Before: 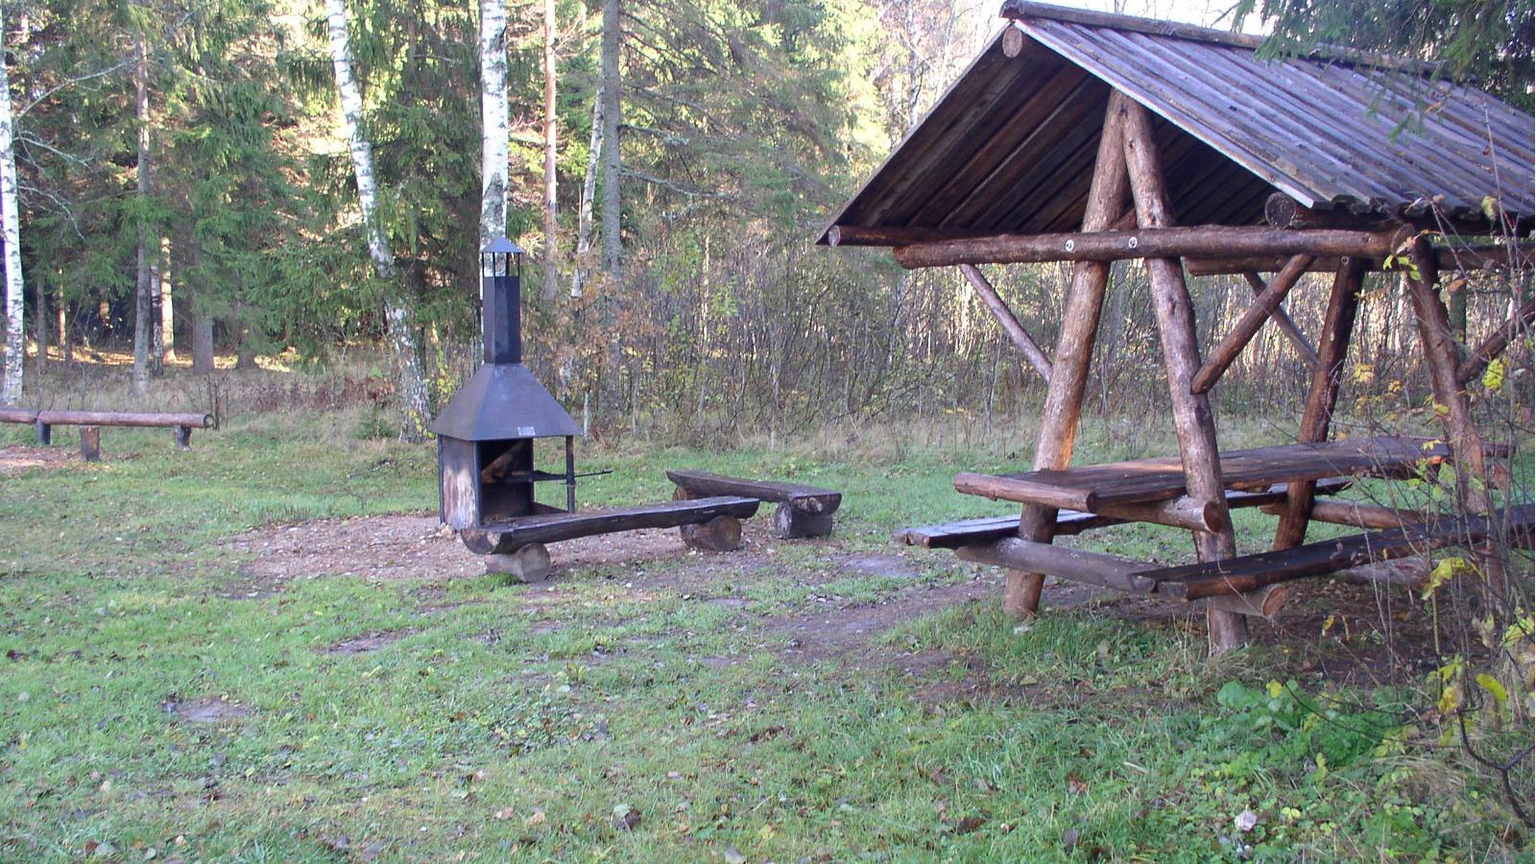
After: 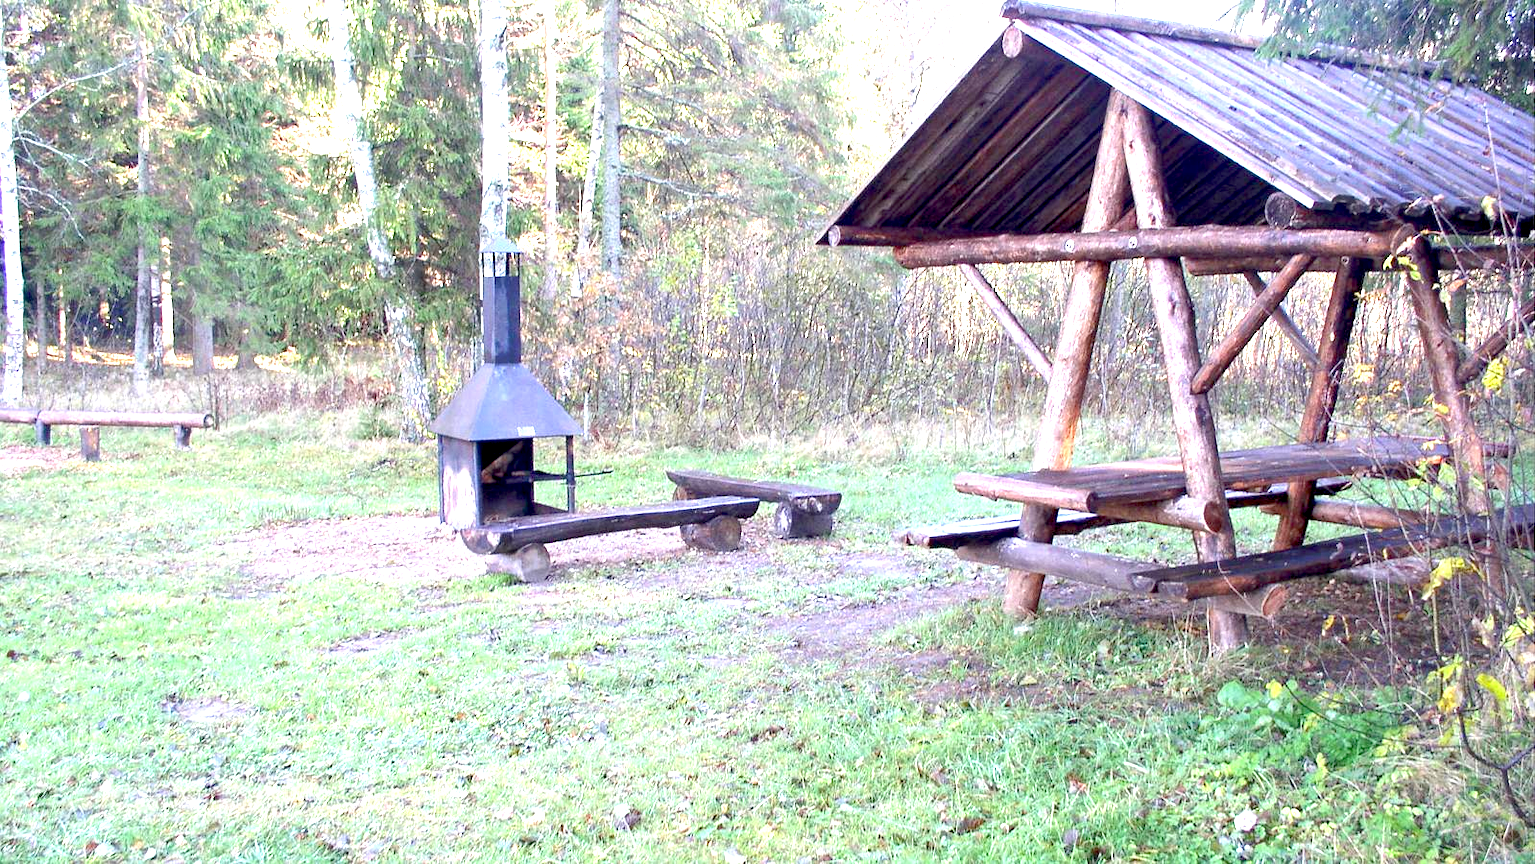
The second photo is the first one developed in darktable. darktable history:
exposure: black level correction 0.009, exposure 1.432 EV, compensate highlight preservation false
